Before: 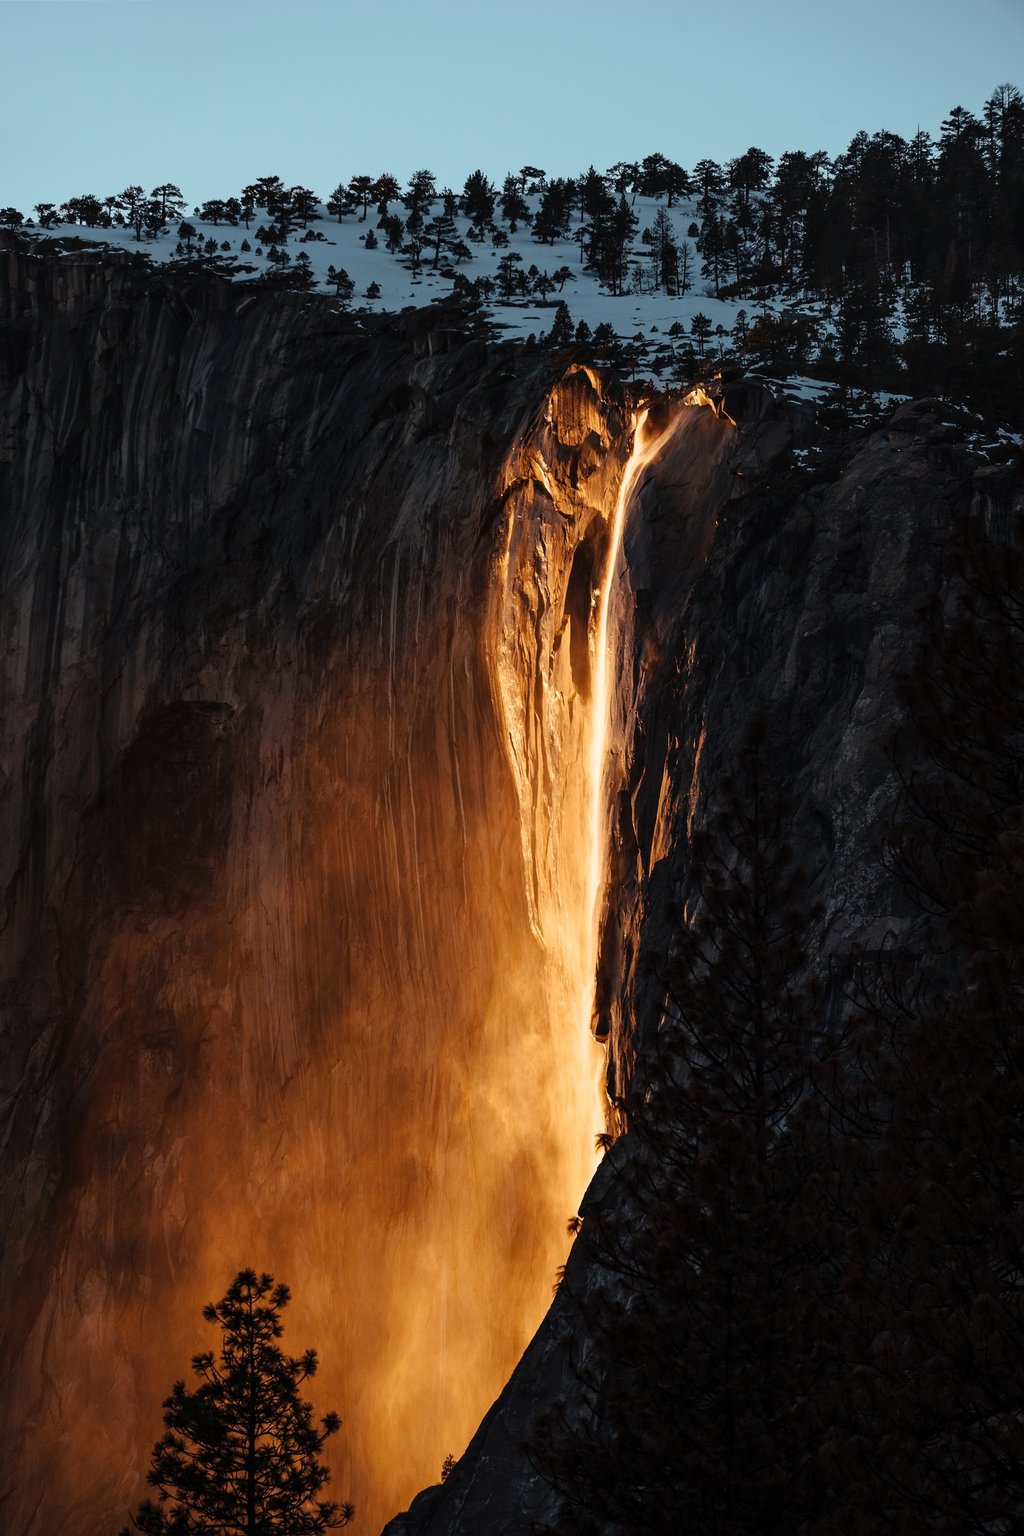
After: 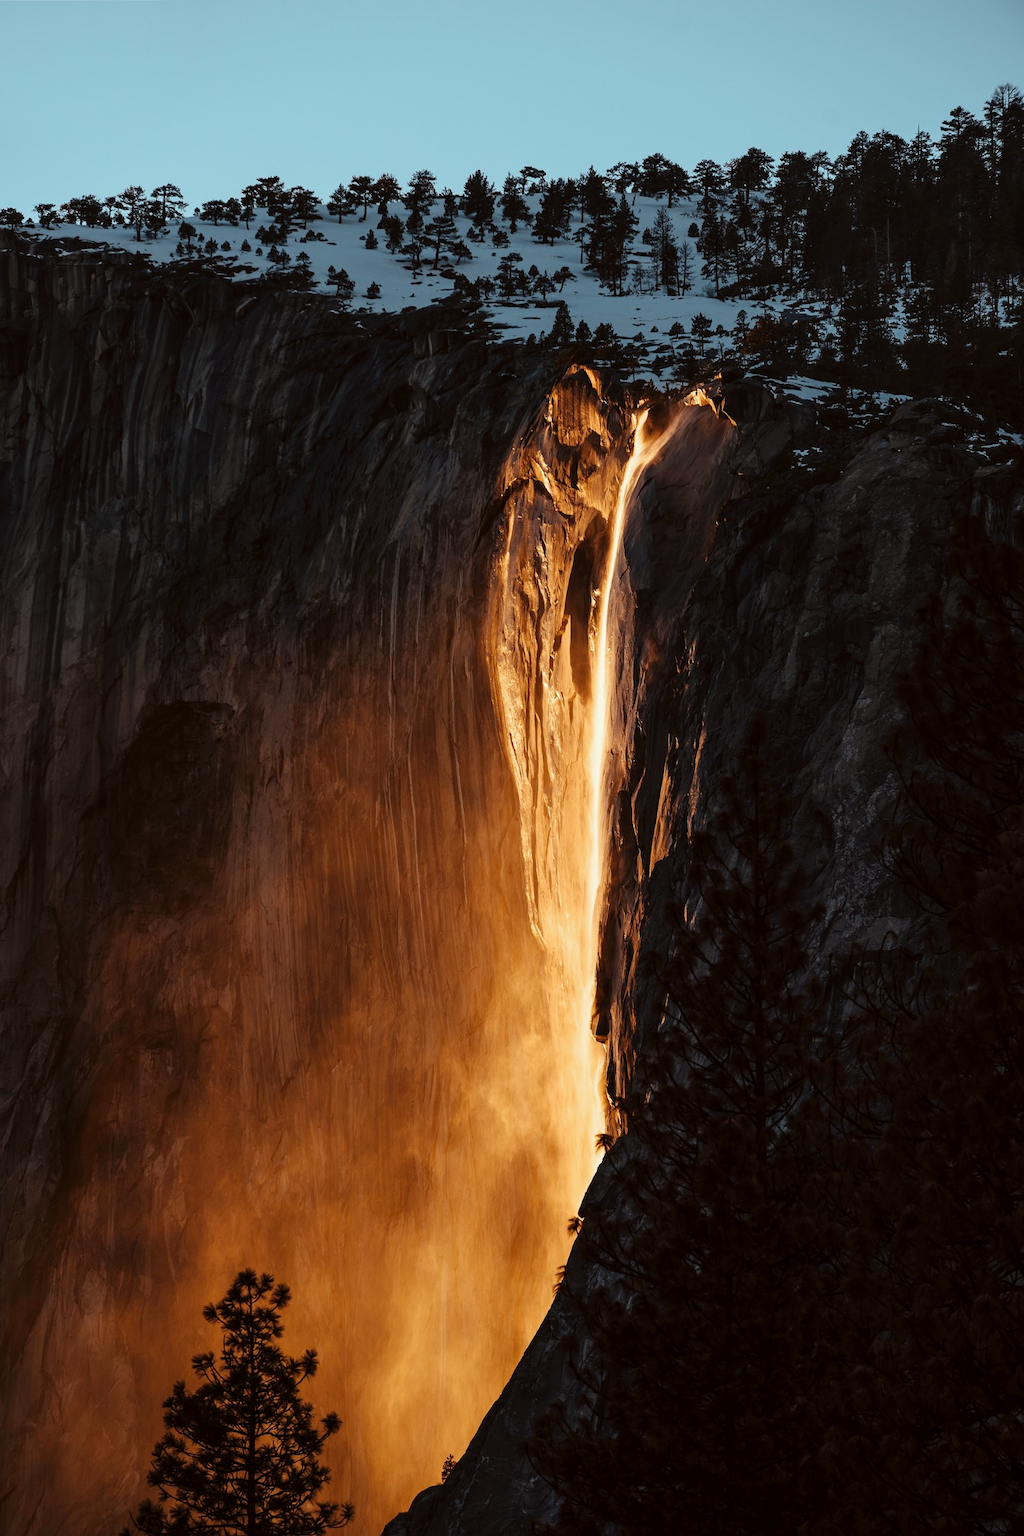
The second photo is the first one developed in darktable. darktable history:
color correction: highlights a* -2.88, highlights b* -2.78, shadows a* 2.06, shadows b* 2.85
